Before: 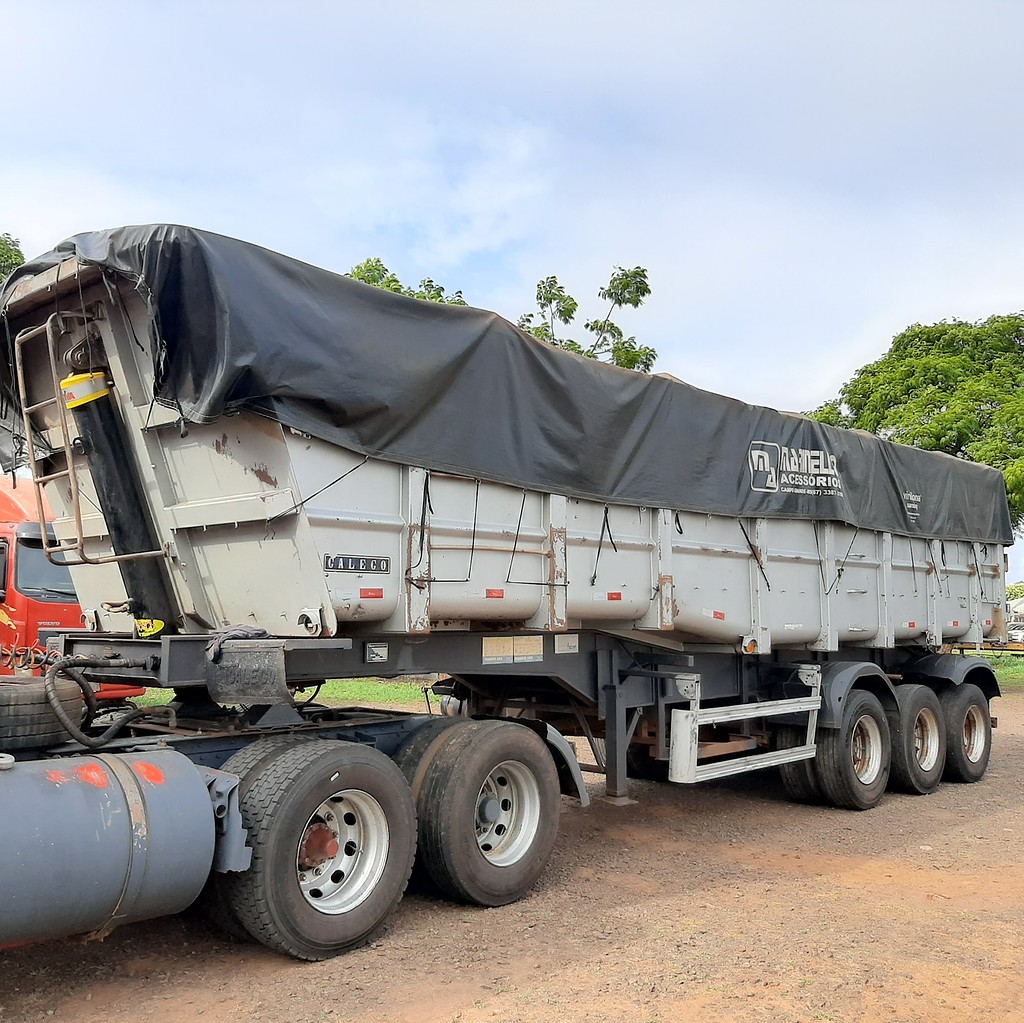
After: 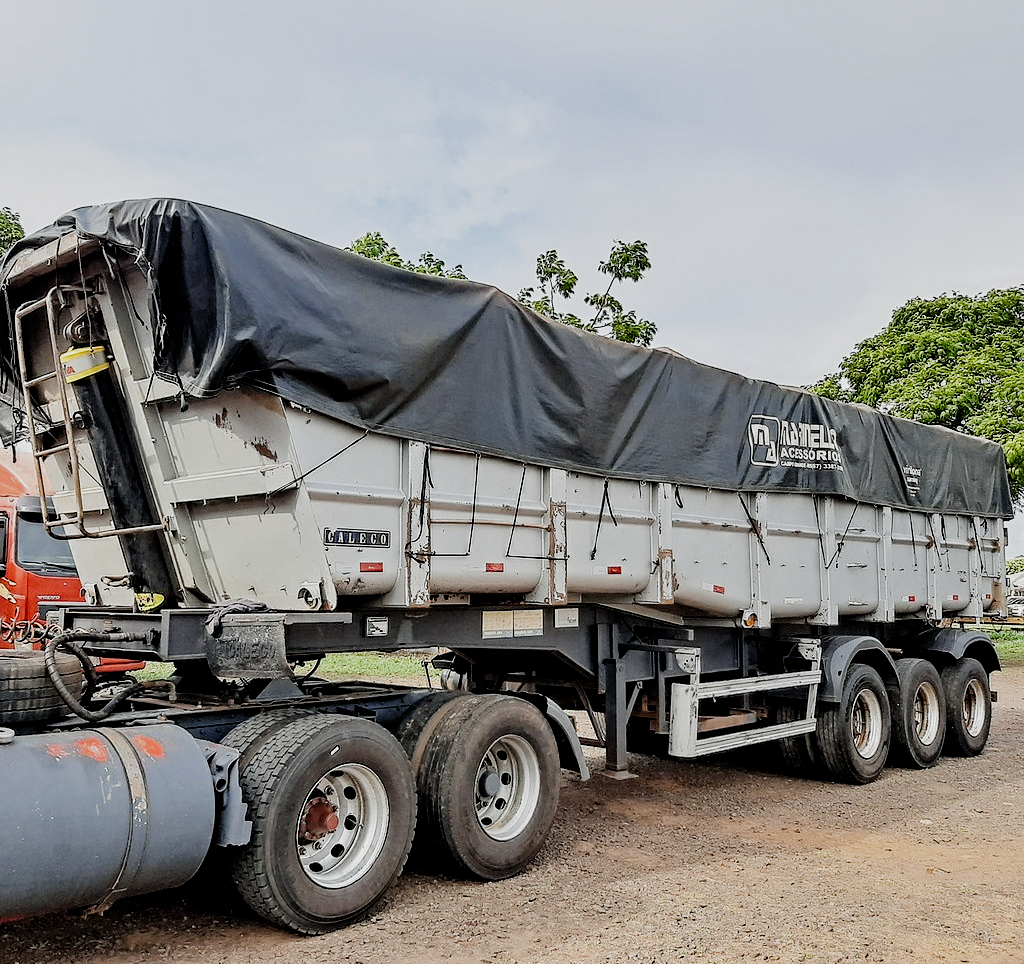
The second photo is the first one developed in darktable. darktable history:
filmic rgb: black relative exposure -7.65 EV, white relative exposure 4.56 EV, hardness 3.61, contrast 1.053, preserve chrominance no, color science v5 (2021)
contrast equalizer: octaves 7, y [[0.5, 0.542, 0.583, 0.625, 0.667, 0.708], [0.5 ×6], [0.5 ×6], [0 ×6], [0 ×6]]
crop and rotate: top 2.603%, bottom 3.126%
color balance rgb: perceptual saturation grading › global saturation -0.826%, global vibrance 9.532%
